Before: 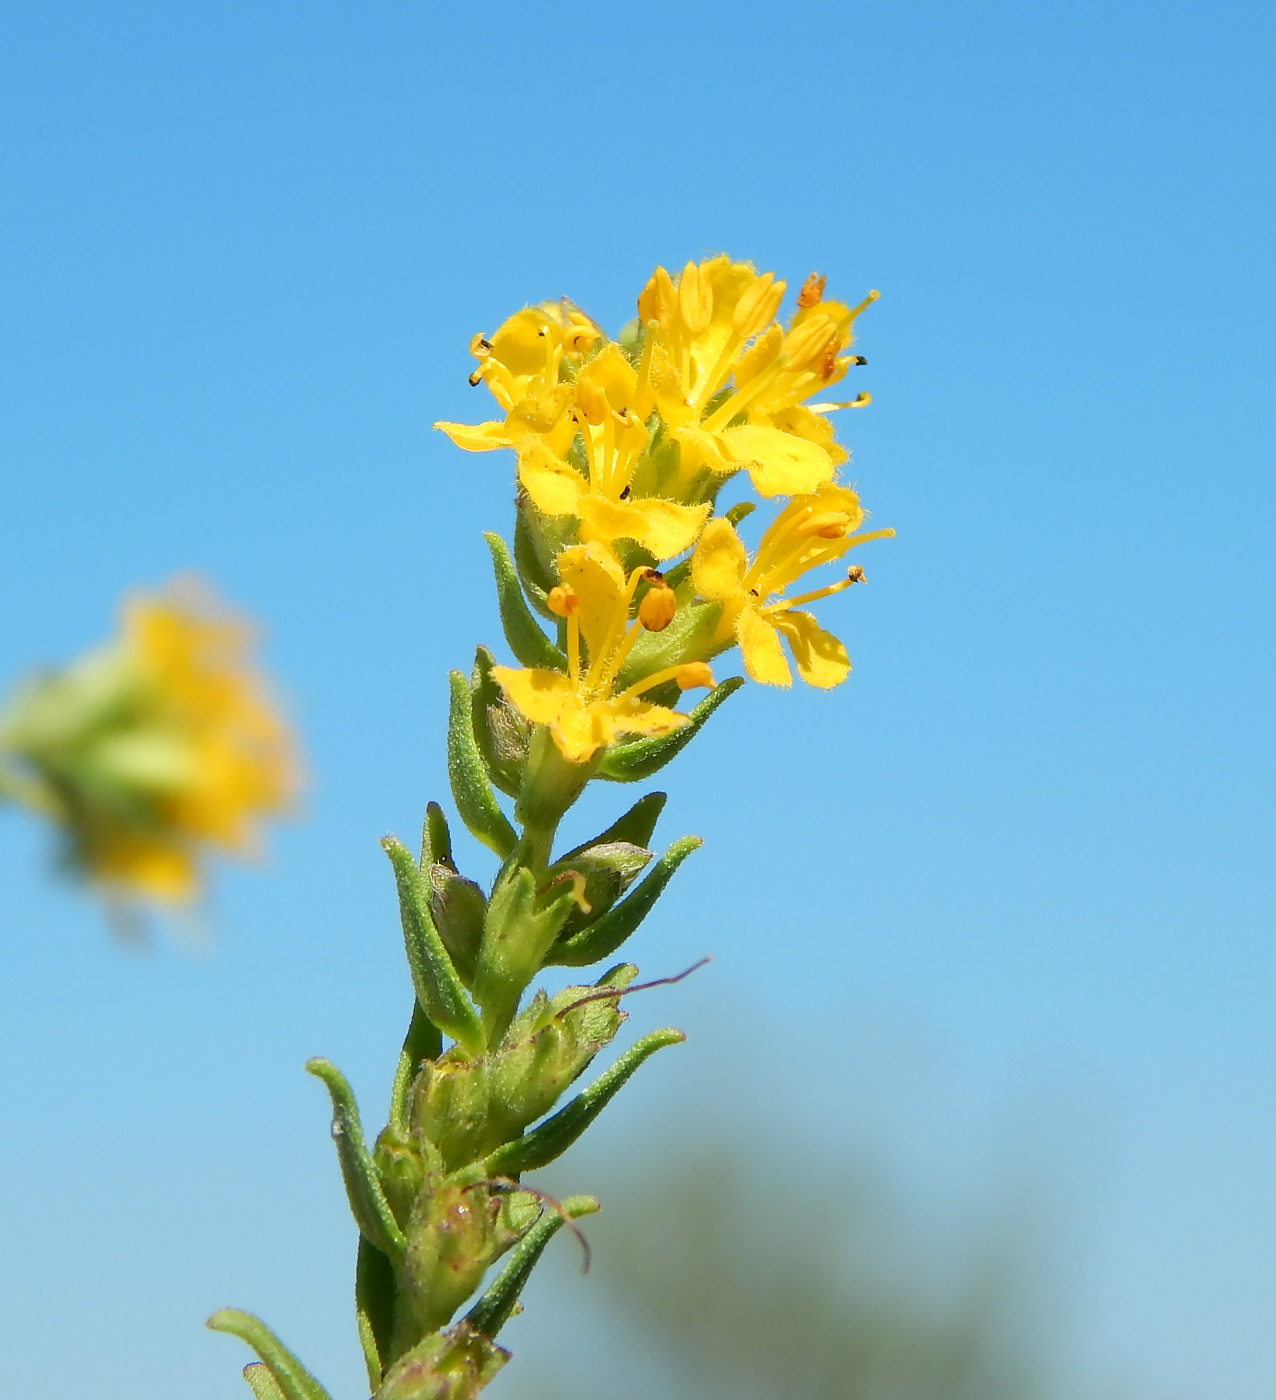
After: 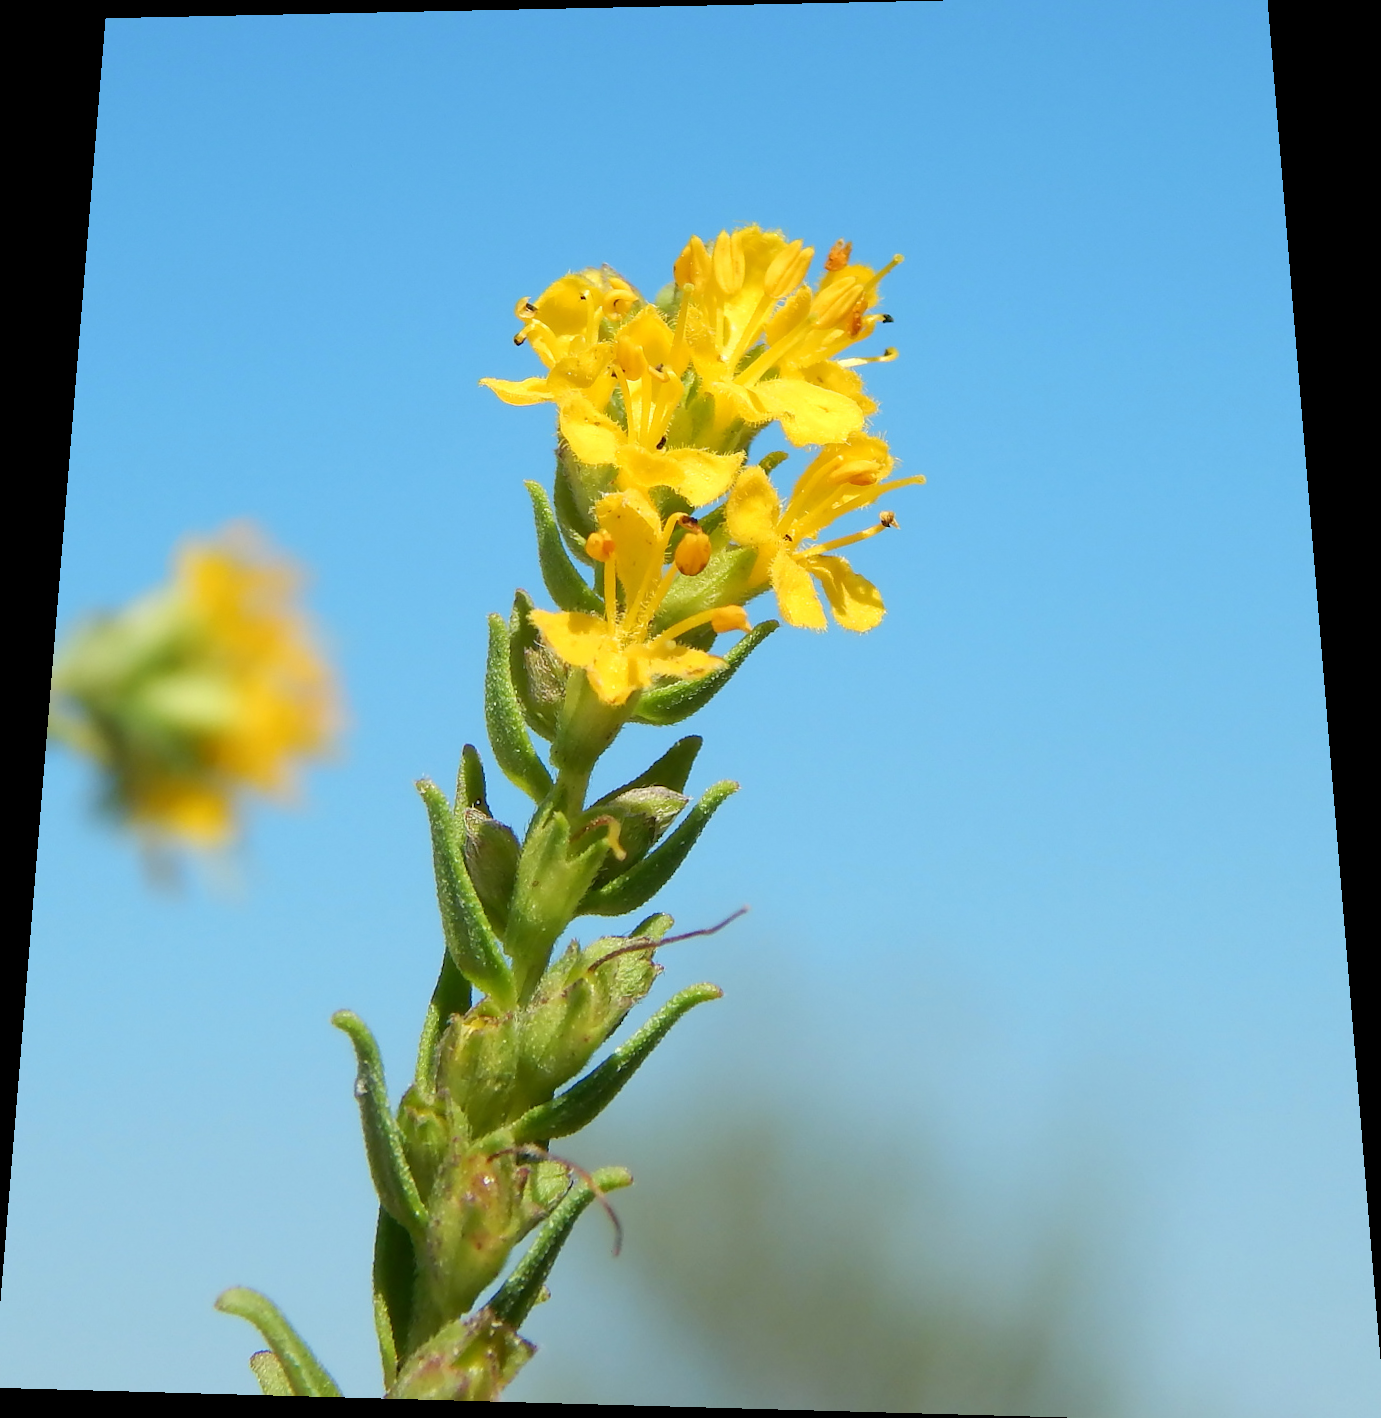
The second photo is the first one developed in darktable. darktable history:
rotate and perspective: rotation 0.128°, lens shift (vertical) -0.181, lens shift (horizontal) -0.044, shear 0.001, automatic cropping off
crop: left 0.434%, top 0.485%, right 0.244%, bottom 0.386%
